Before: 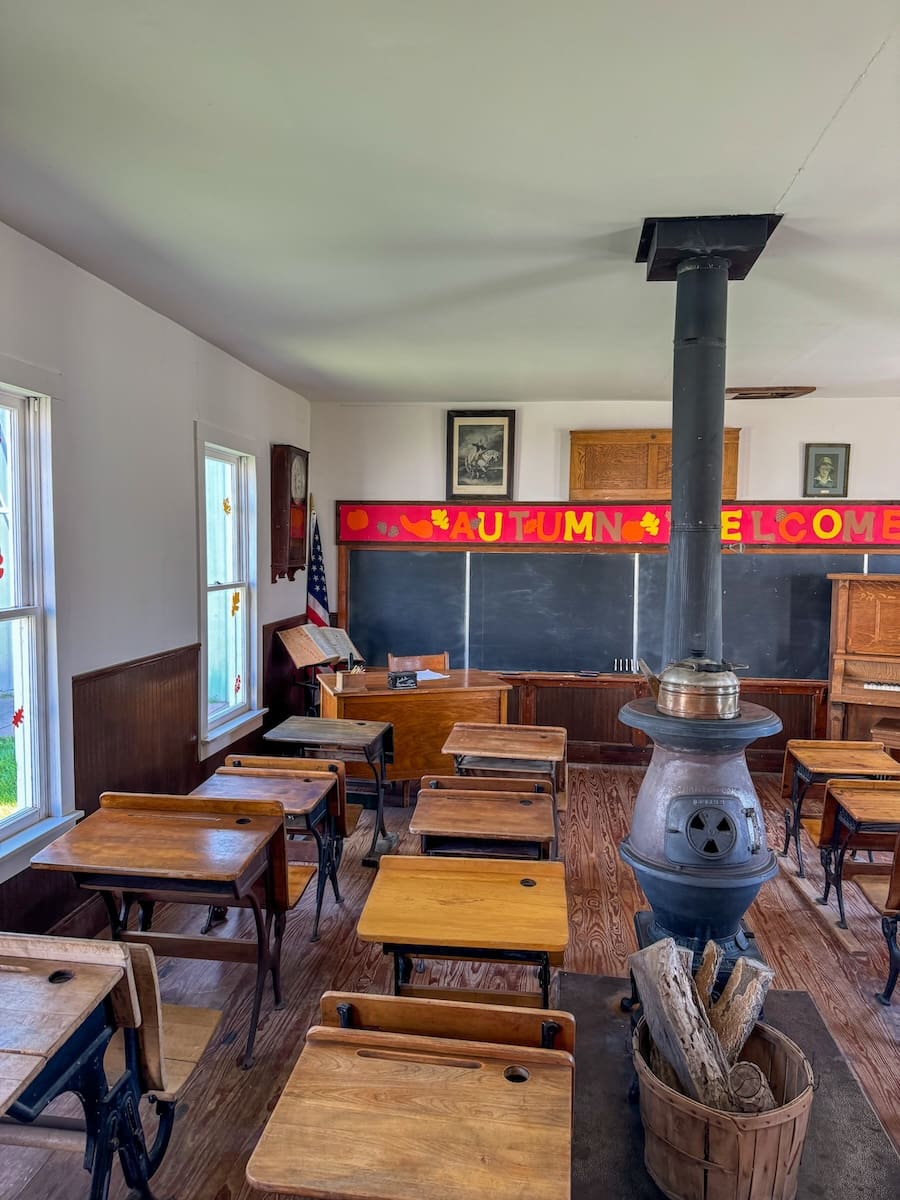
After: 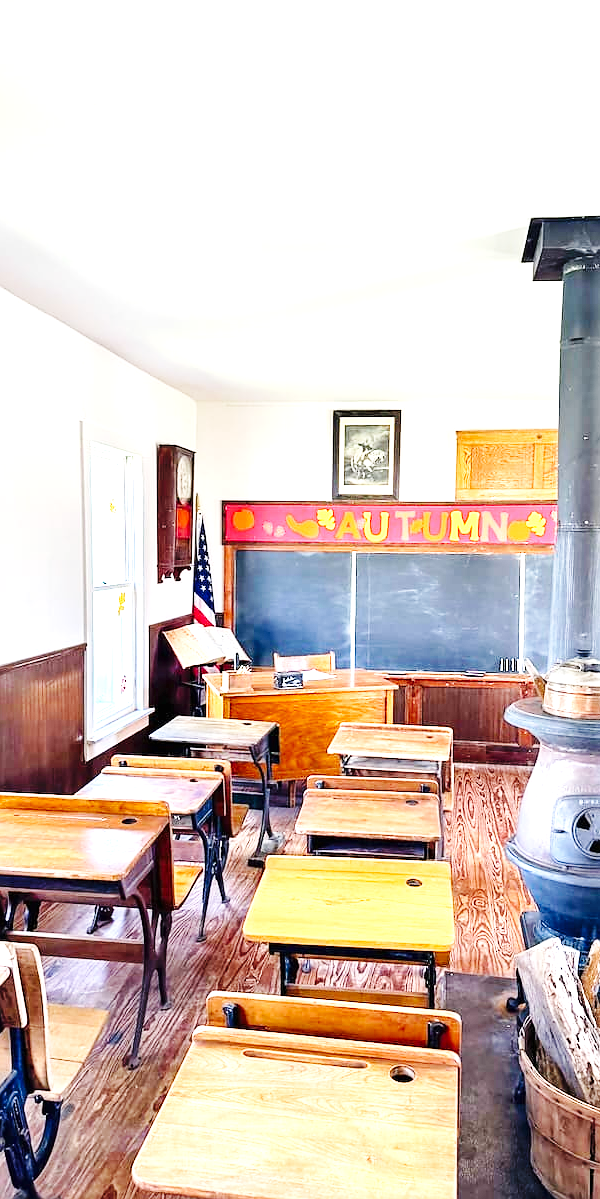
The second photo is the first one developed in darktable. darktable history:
crop and rotate: left 12.724%, right 20.569%
sharpen: radius 1.491, amount 0.405, threshold 1.48
exposure: black level correction 0, exposure 1.947 EV, compensate exposure bias true, compensate highlight preservation false
base curve: curves: ch0 [(0, 0) (0.036, 0.025) (0.121, 0.166) (0.206, 0.329) (0.605, 0.79) (1, 1)], preserve colors none
